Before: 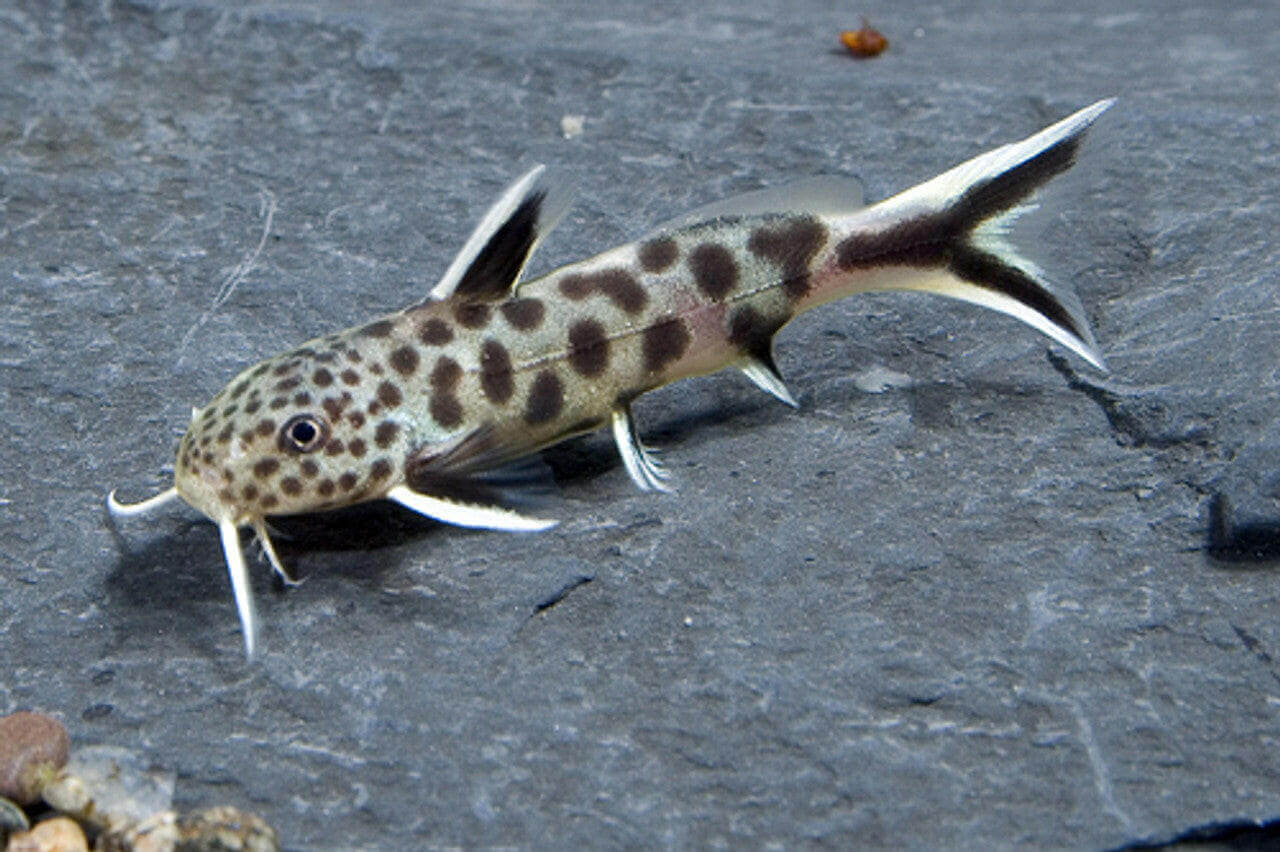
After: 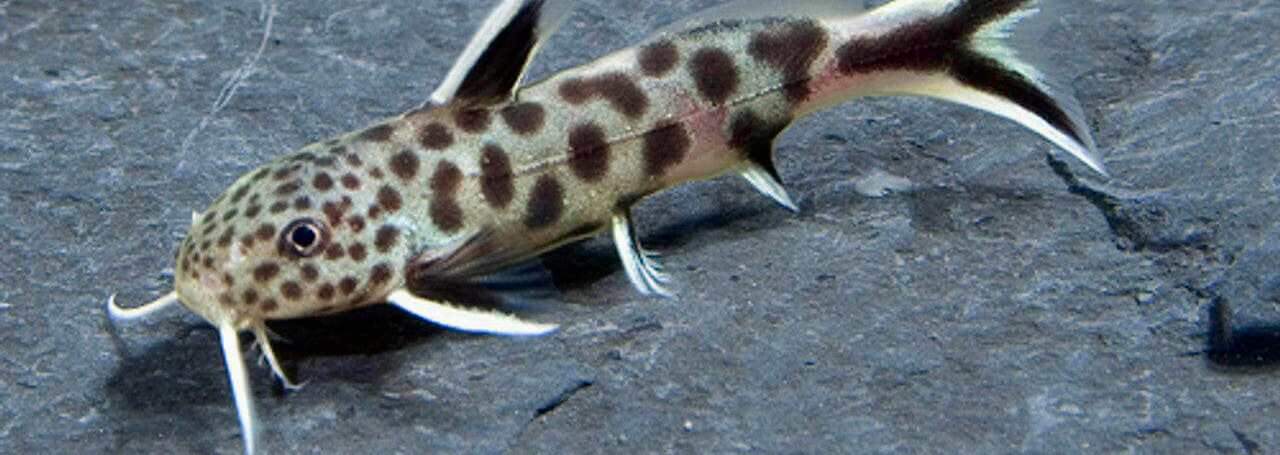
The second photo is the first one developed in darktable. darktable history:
tone curve: curves: ch0 [(0, 0) (0.059, 0.027) (0.162, 0.125) (0.304, 0.279) (0.547, 0.532) (0.828, 0.815) (1, 0.983)]; ch1 [(0, 0) (0.23, 0.166) (0.34, 0.298) (0.371, 0.334) (0.435, 0.408) (0.477, 0.469) (0.499, 0.498) (0.529, 0.544) (0.559, 0.587) (0.743, 0.798) (1, 1)]; ch2 [(0, 0) (0.431, 0.414) (0.498, 0.503) (0.524, 0.531) (0.568, 0.567) (0.6, 0.597) (0.643, 0.631) (0.74, 0.721) (1, 1)], color space Lab, independent channels, preserve colors none
shadows and highlights: shadows 52.34, highlights -28.23, soften with gaussian
crop and rotate: top 23.043%, bottom 23.437%
white balance: emerald 1
